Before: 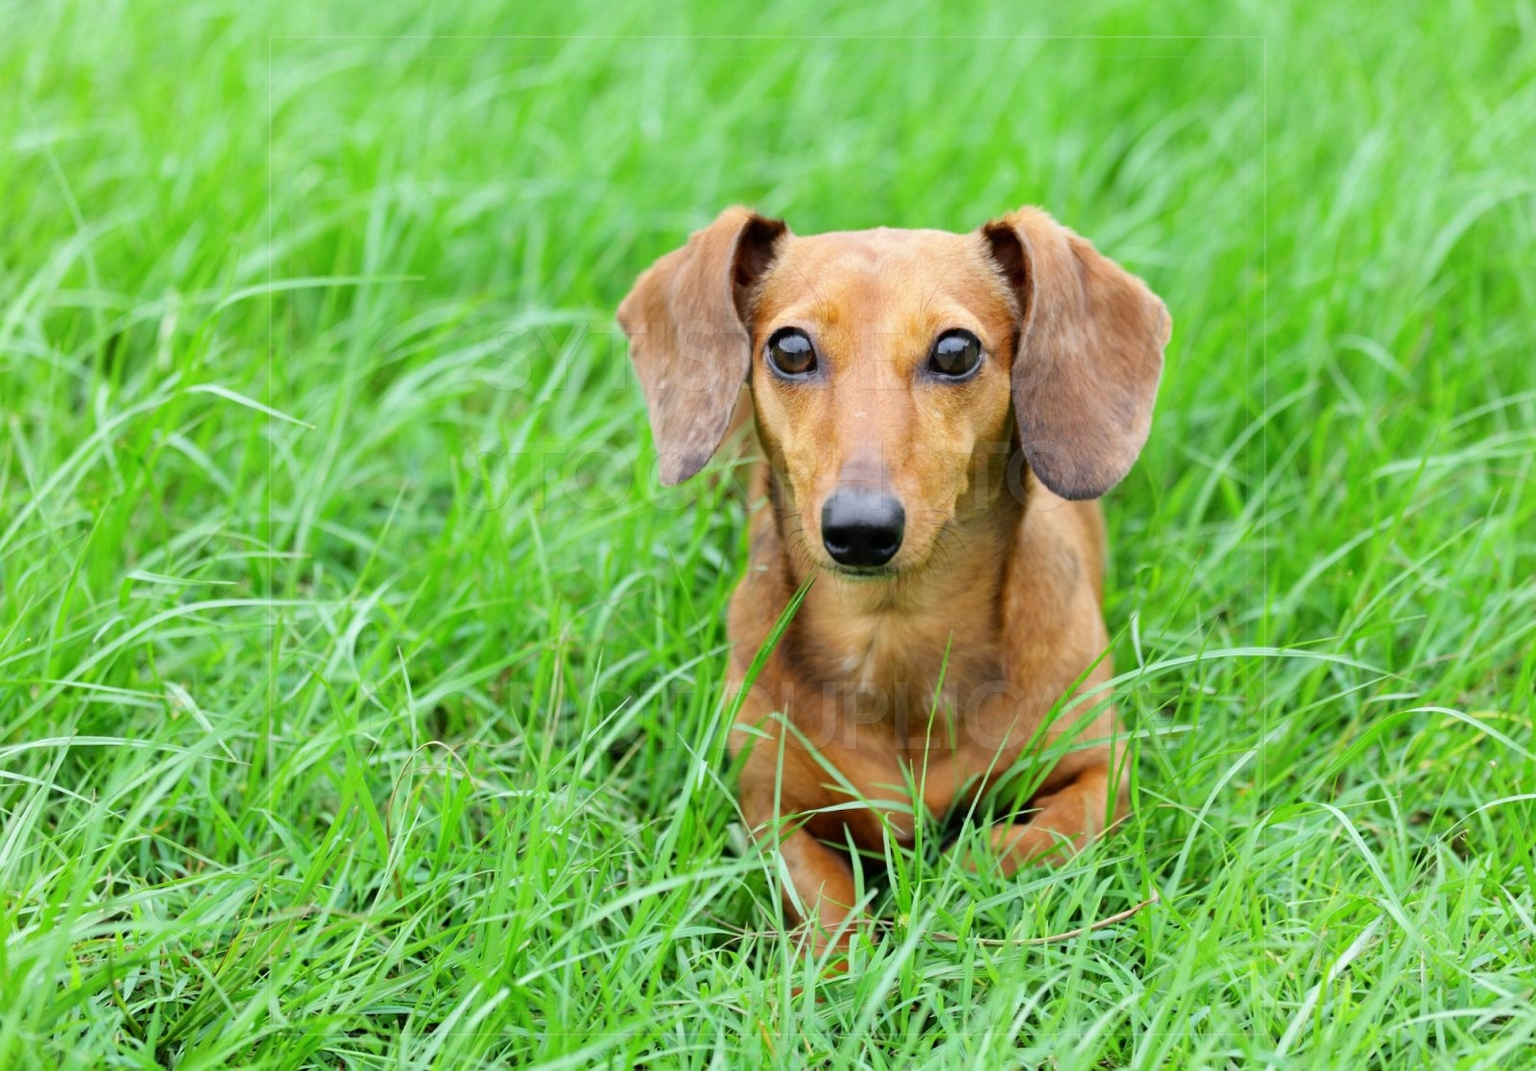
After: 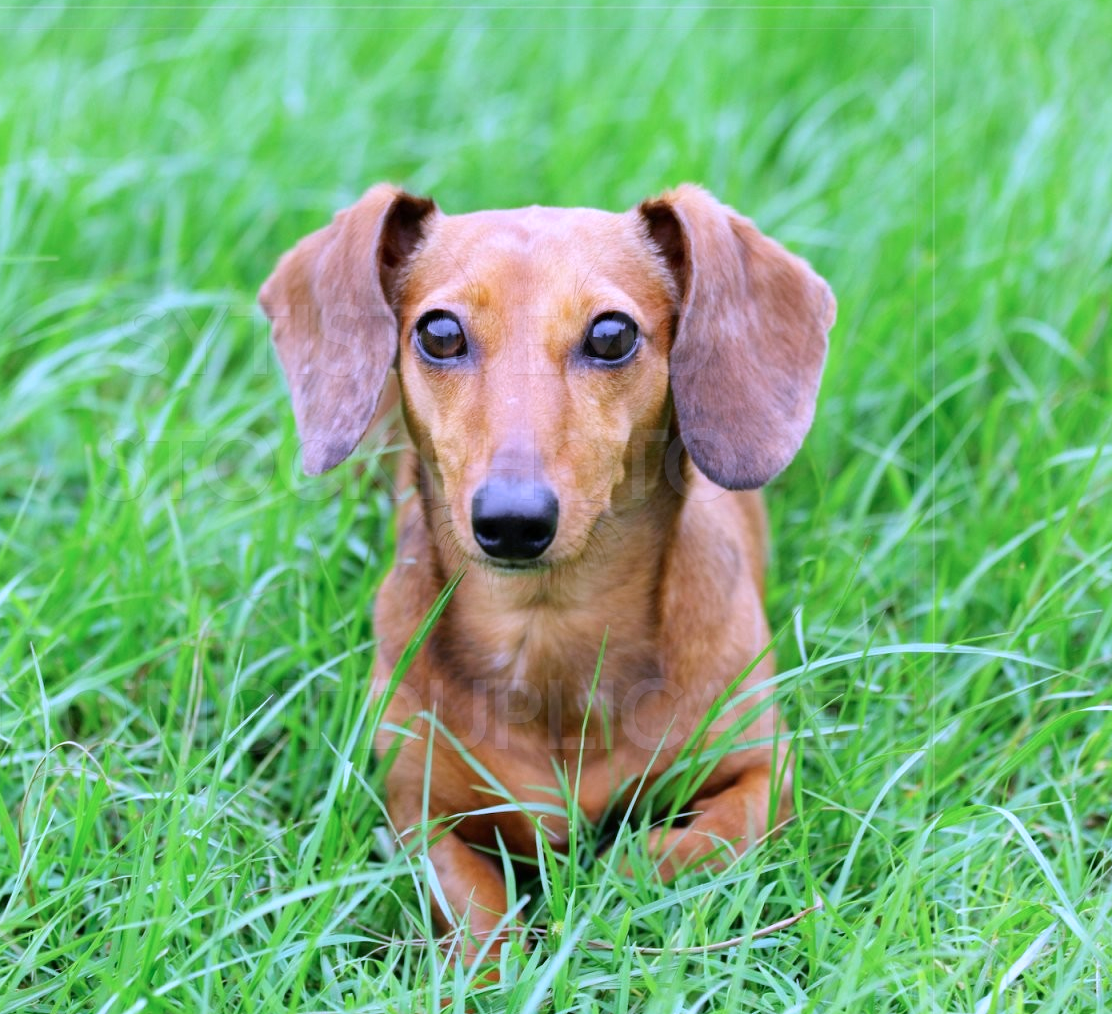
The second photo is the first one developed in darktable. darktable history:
color calibration: illuminant custom, x 0.373, y 0.388, temperature 4269.97 K
white balance: red 1.042, blue 1.17
crop and rotate: left 24.034%, top 2.838%, right 6.406%, bottom 6.299%
